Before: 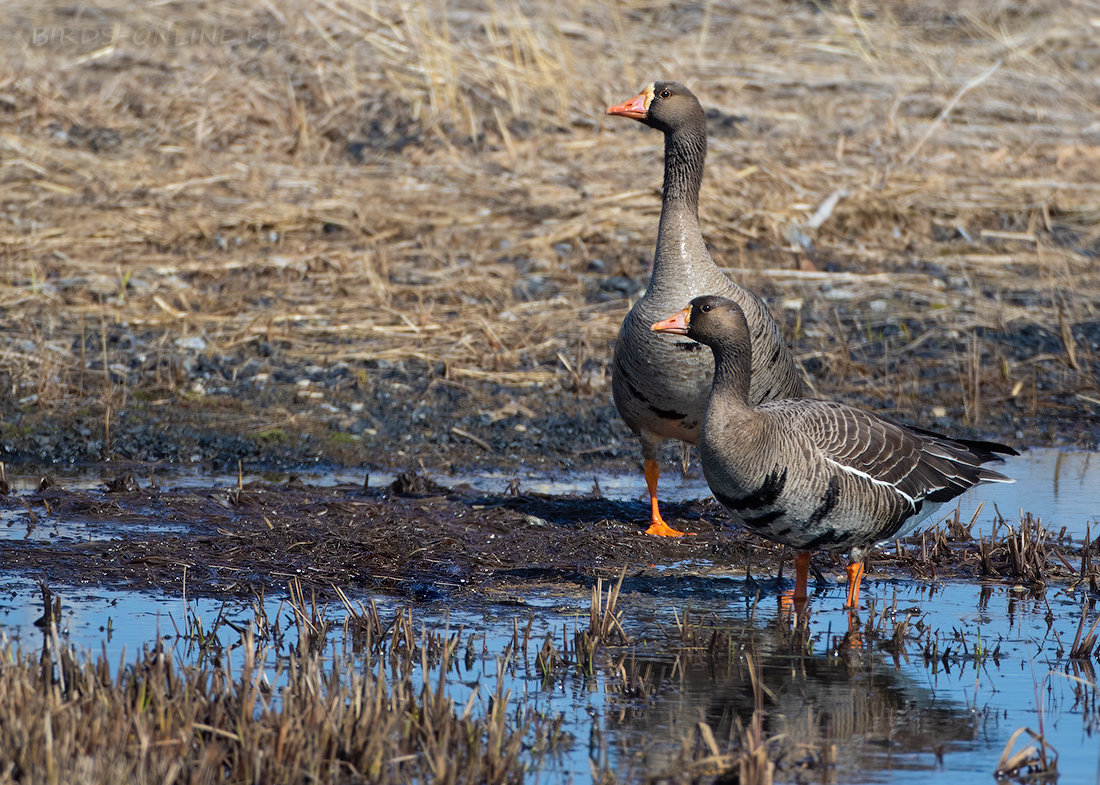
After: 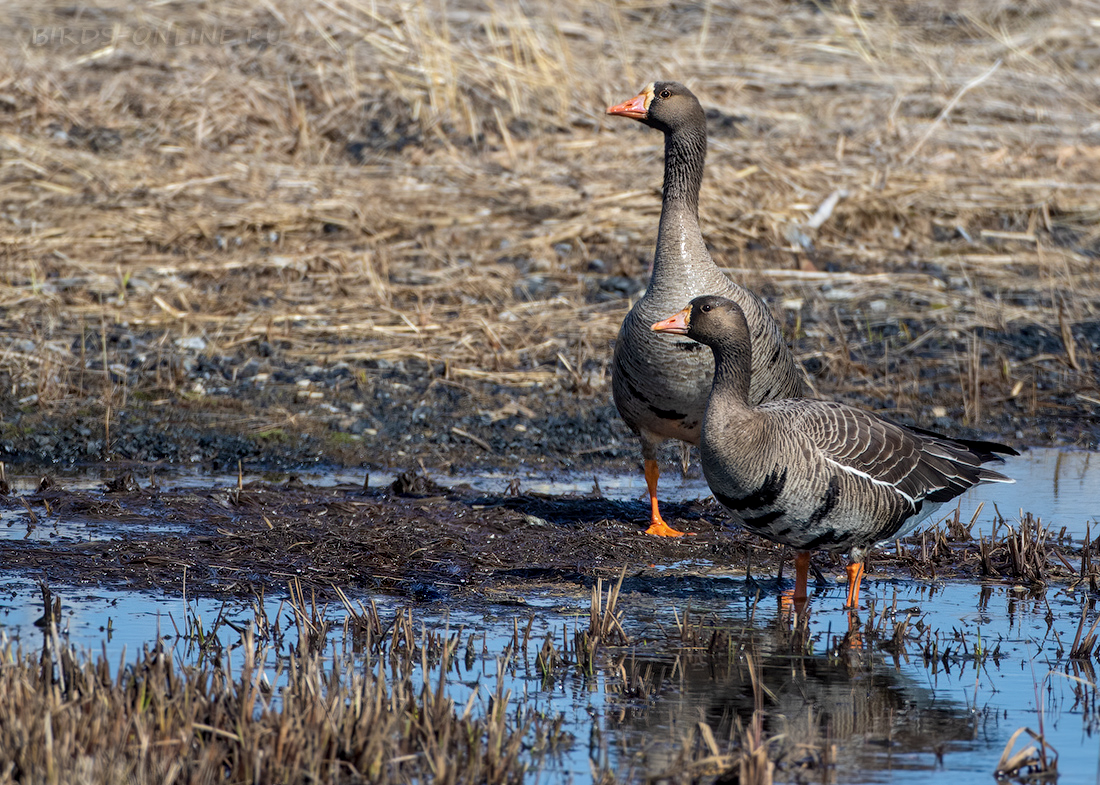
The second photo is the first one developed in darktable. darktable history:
contrast brightness saturation: contrast 0.01, saturation -0.05
tone equalizer: on, module defaults
local contrast: on, module defaults
